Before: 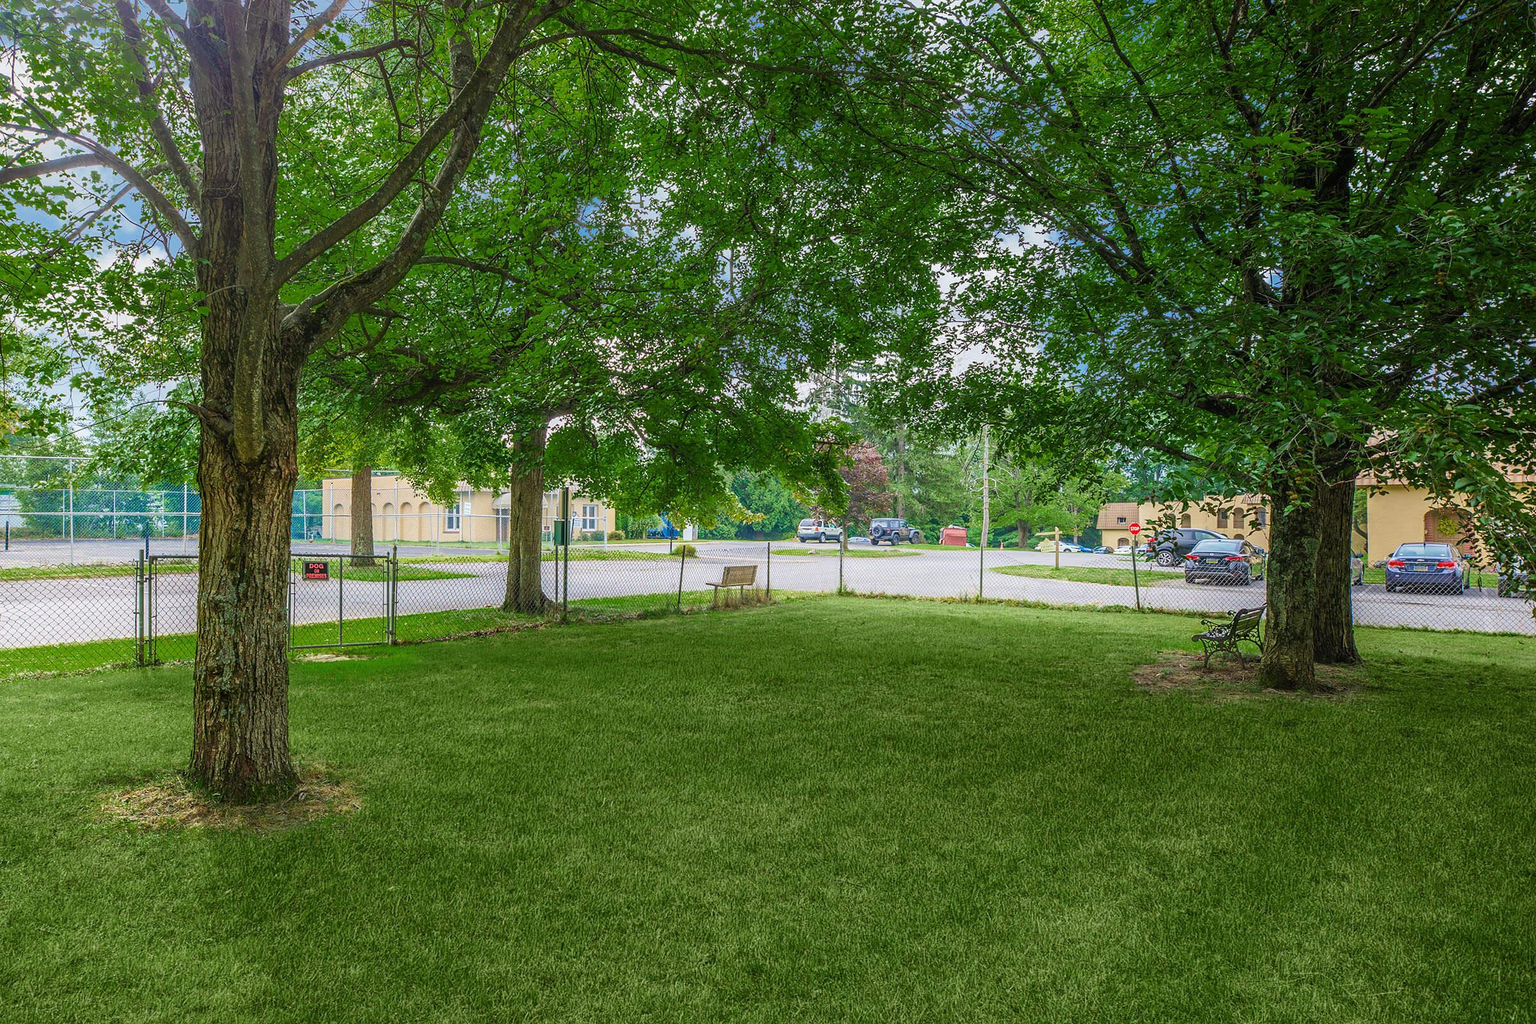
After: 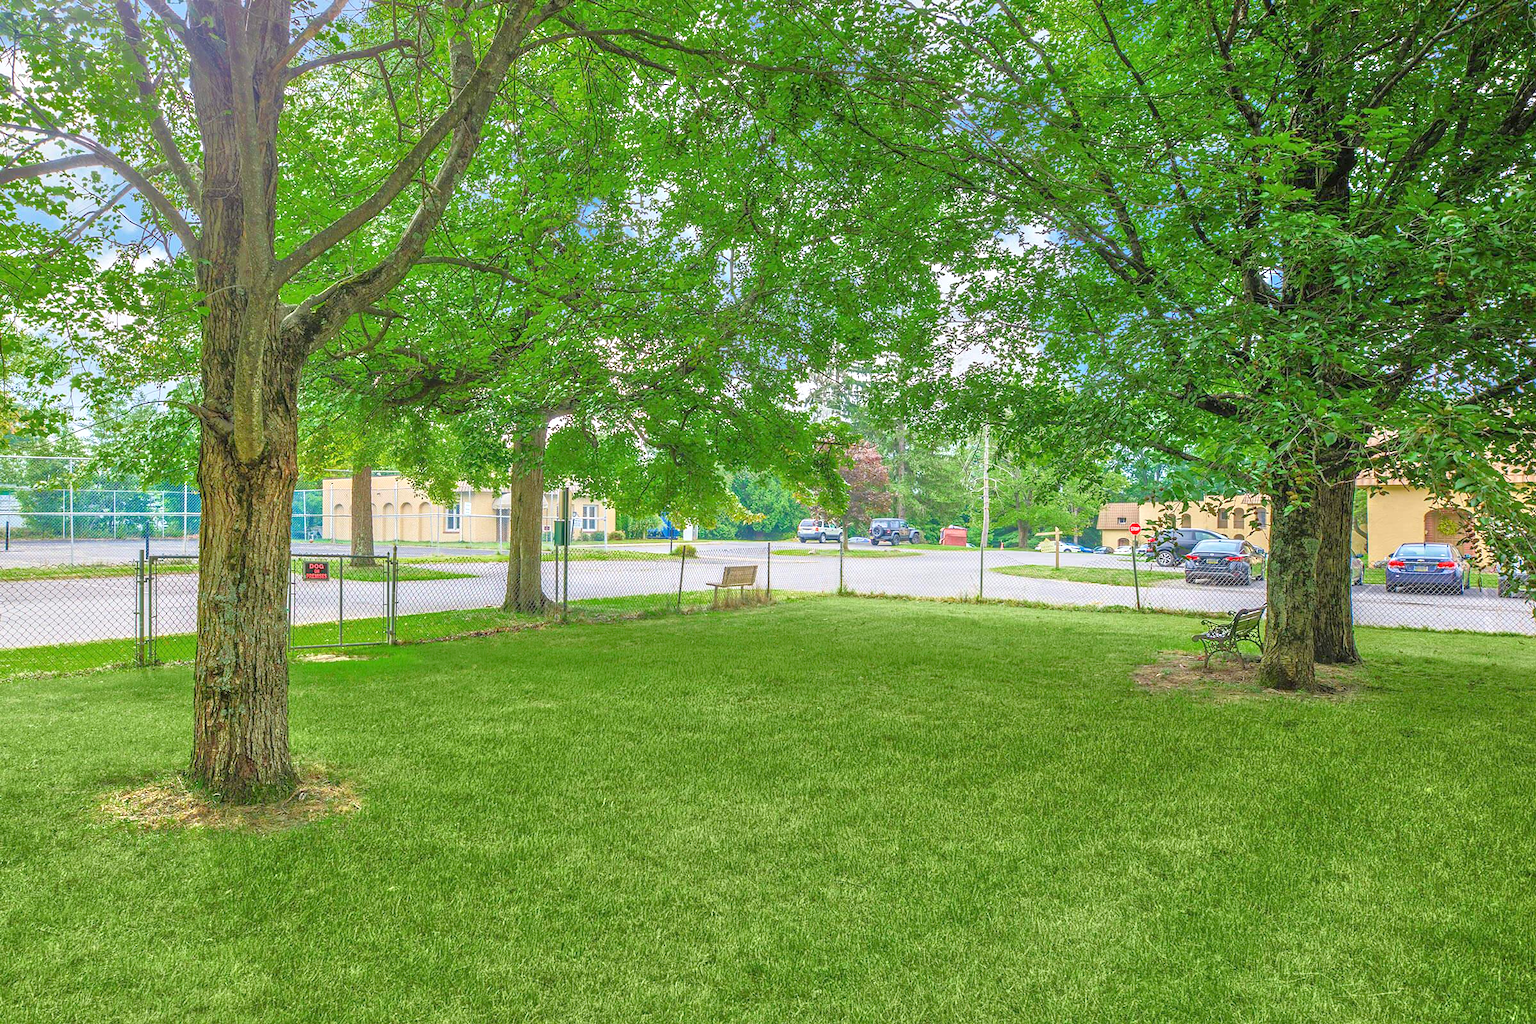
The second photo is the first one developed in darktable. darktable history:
tone equalizer: -8 EV 1.98 EV, -7 EV 2 EV, -6 EV 1.98 EV, -5 EV 1.97 EV, -4 EV 1.97 EV, -3 EV 1.48 EV, -2 EV 0.979 EV, -1 EV 0.492 EV
